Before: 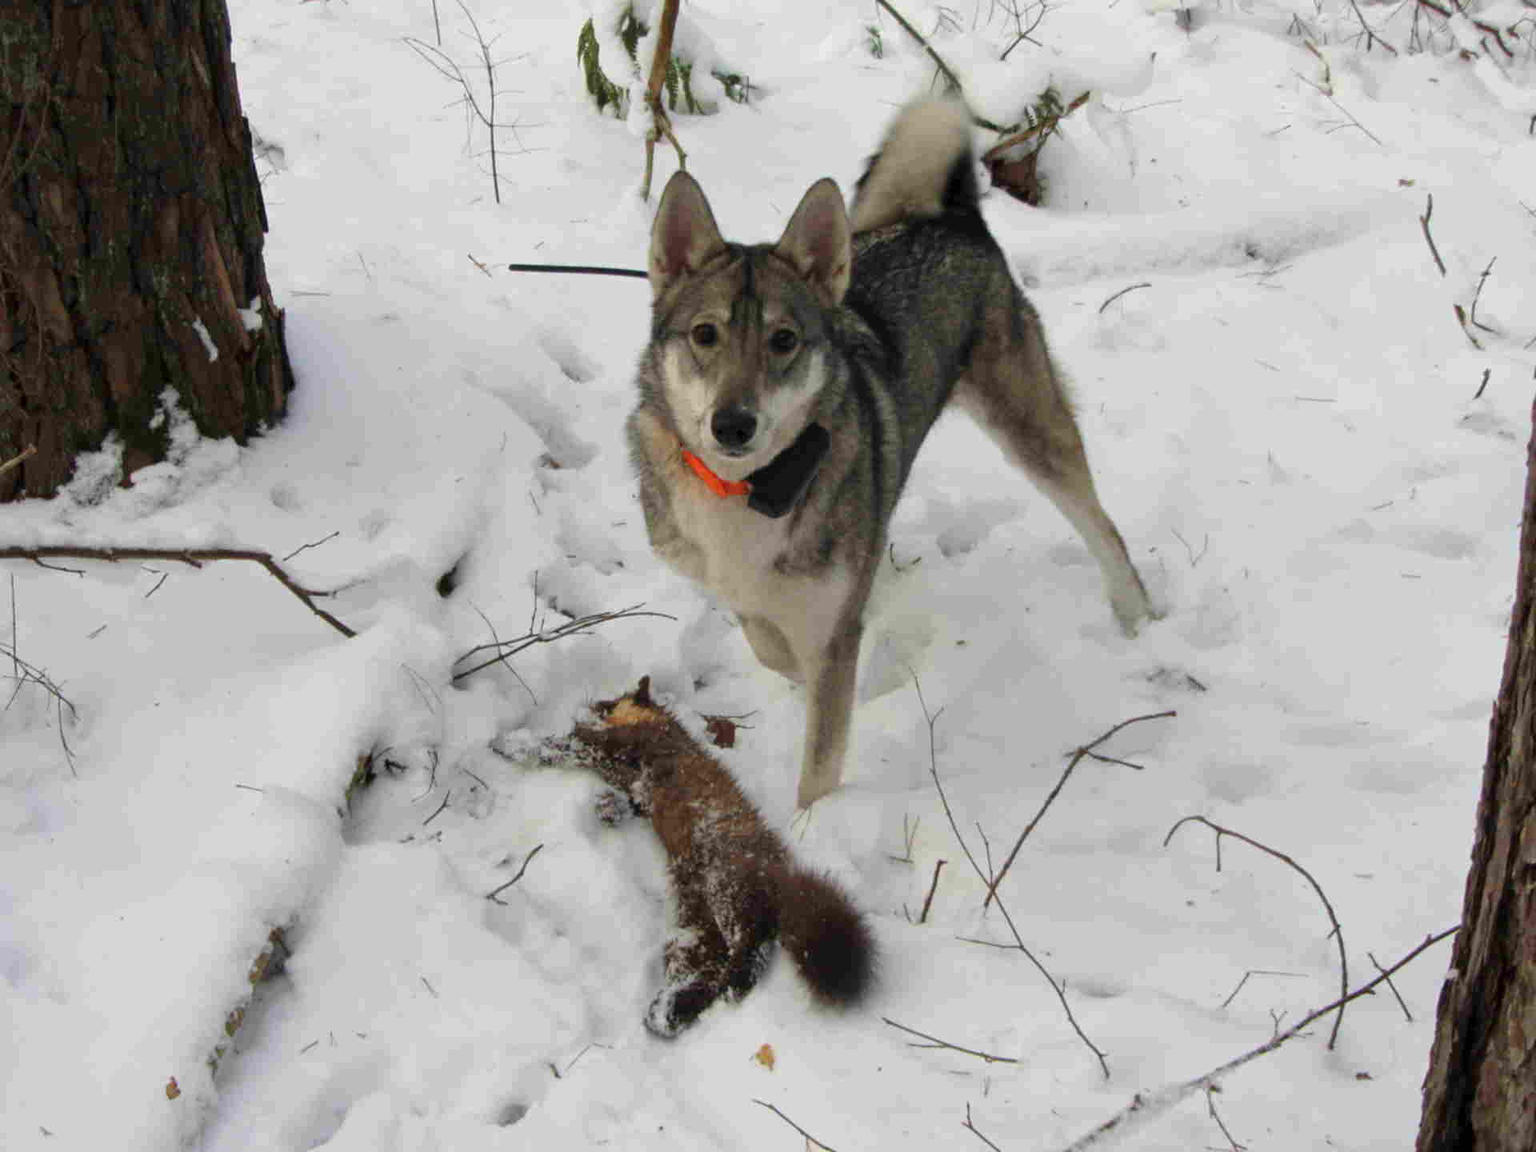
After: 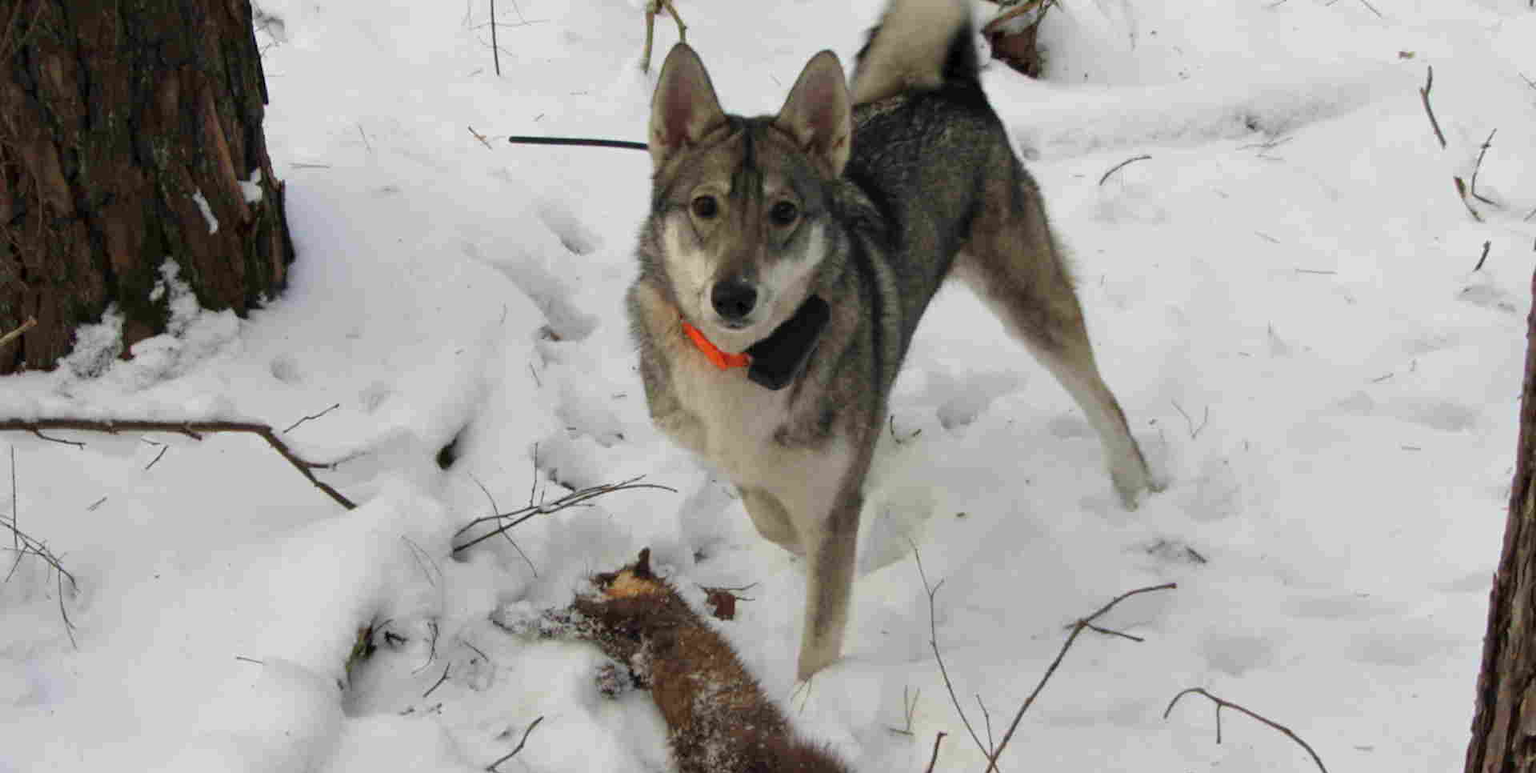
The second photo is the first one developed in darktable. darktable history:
crop: top 11.14%, bottom 21.695%
